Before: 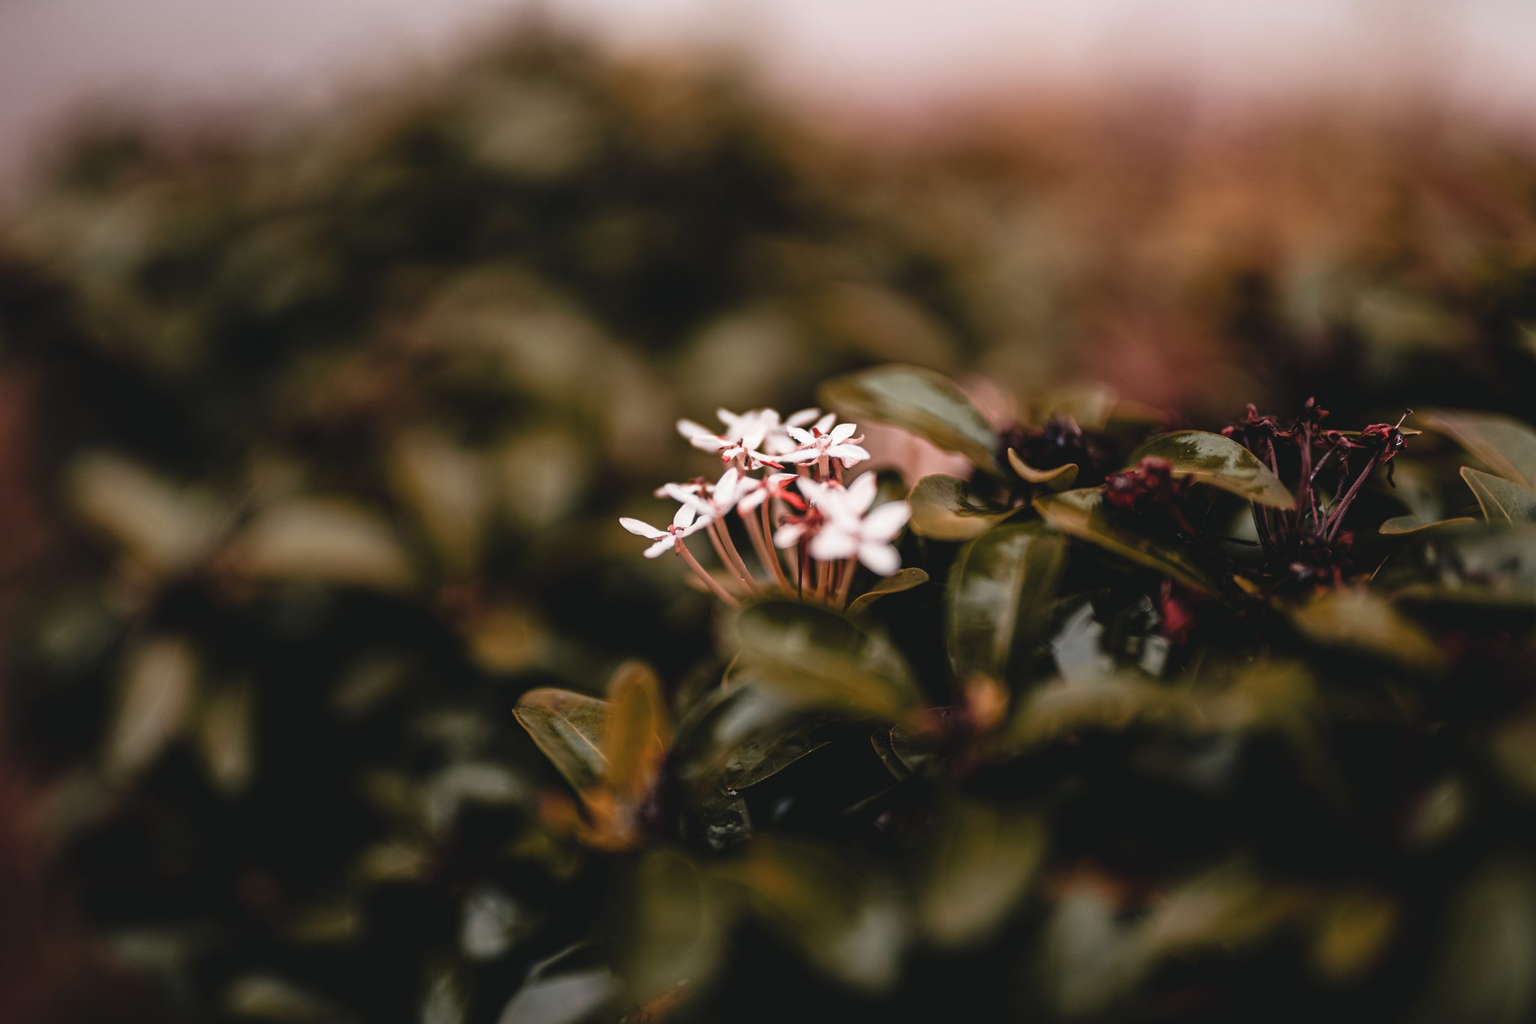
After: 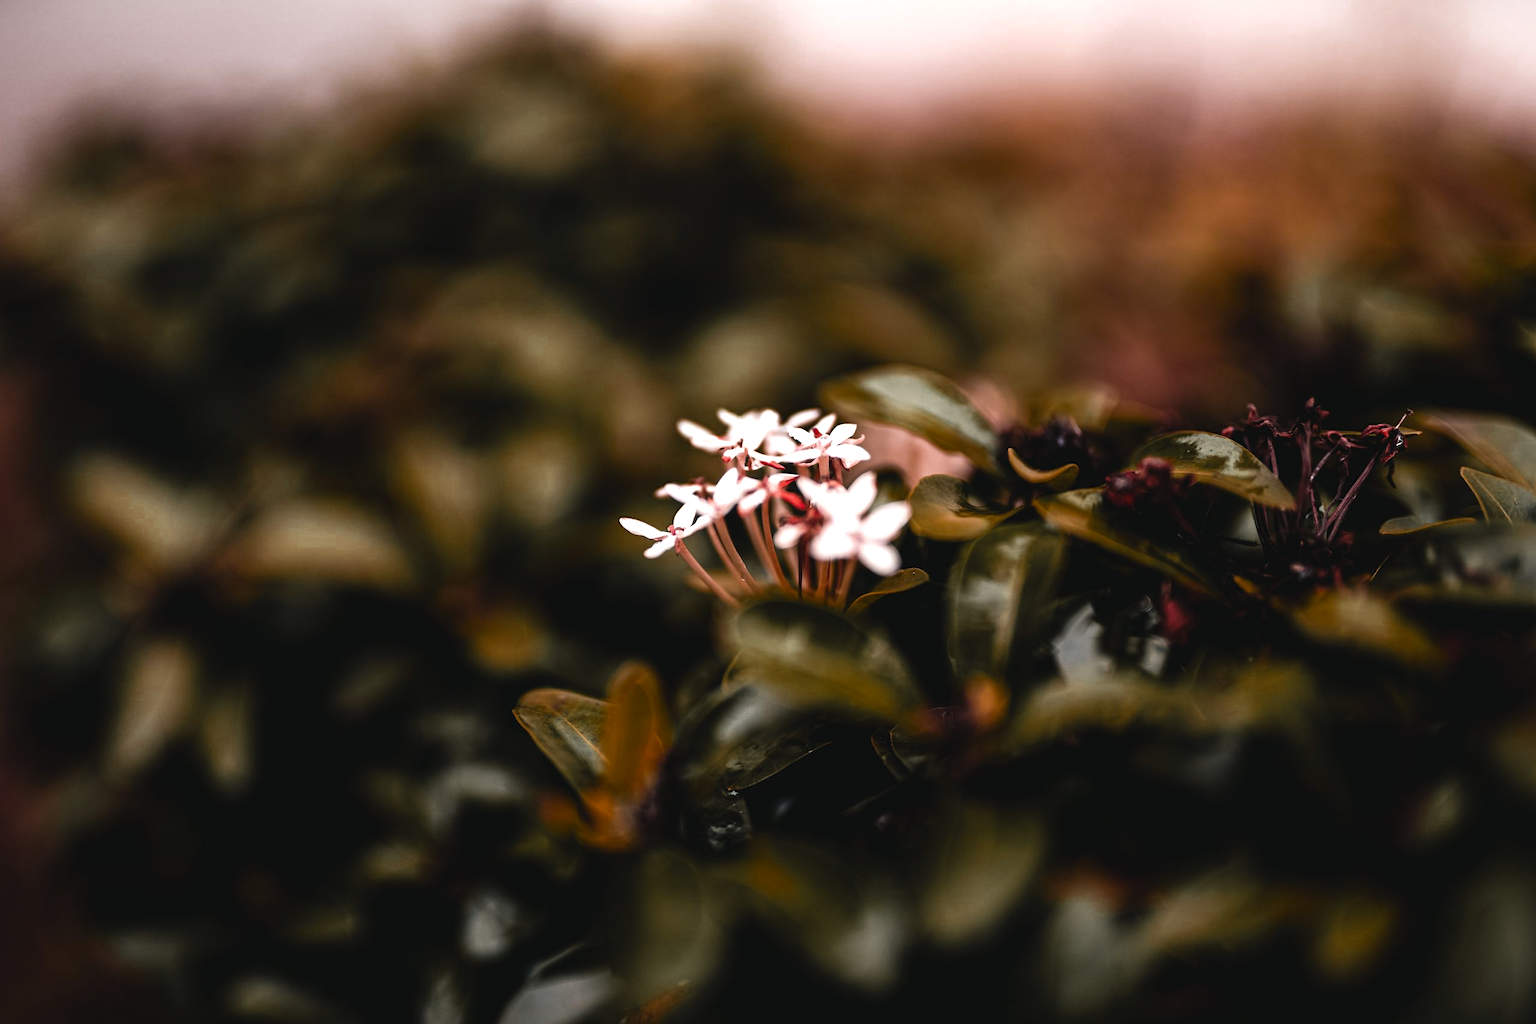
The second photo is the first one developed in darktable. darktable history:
color zones: curves: ch0 [(0.11, 0.396) (0.195, 0.36) (0.25, 0.5) (0.303, 0.412) (0.357, 0.544) (0.75, 0.5) (0.967, 0.328)]; ch1 [(0, 0.468) (0.112, 0.512) (0.202, 0.6) (0.25, 0.5) (0.307, 0.352) (0.357, 0.544) (0.75, 0.5) (0.963, 0.524)]
tone equalizer: -8 EV -0.771 EV, -7 EV -0.699 EV, -6 EV -0.577 EV, -5 EV -0.375 EV, -3 EV 0.398 EV, -2 EV 0.6 EV, -1 EV 0.677 EV, +0 EV 0.762 EV, edges refinement/feathering 500, mask exposure compensation -1.57 EV, preserve details no
